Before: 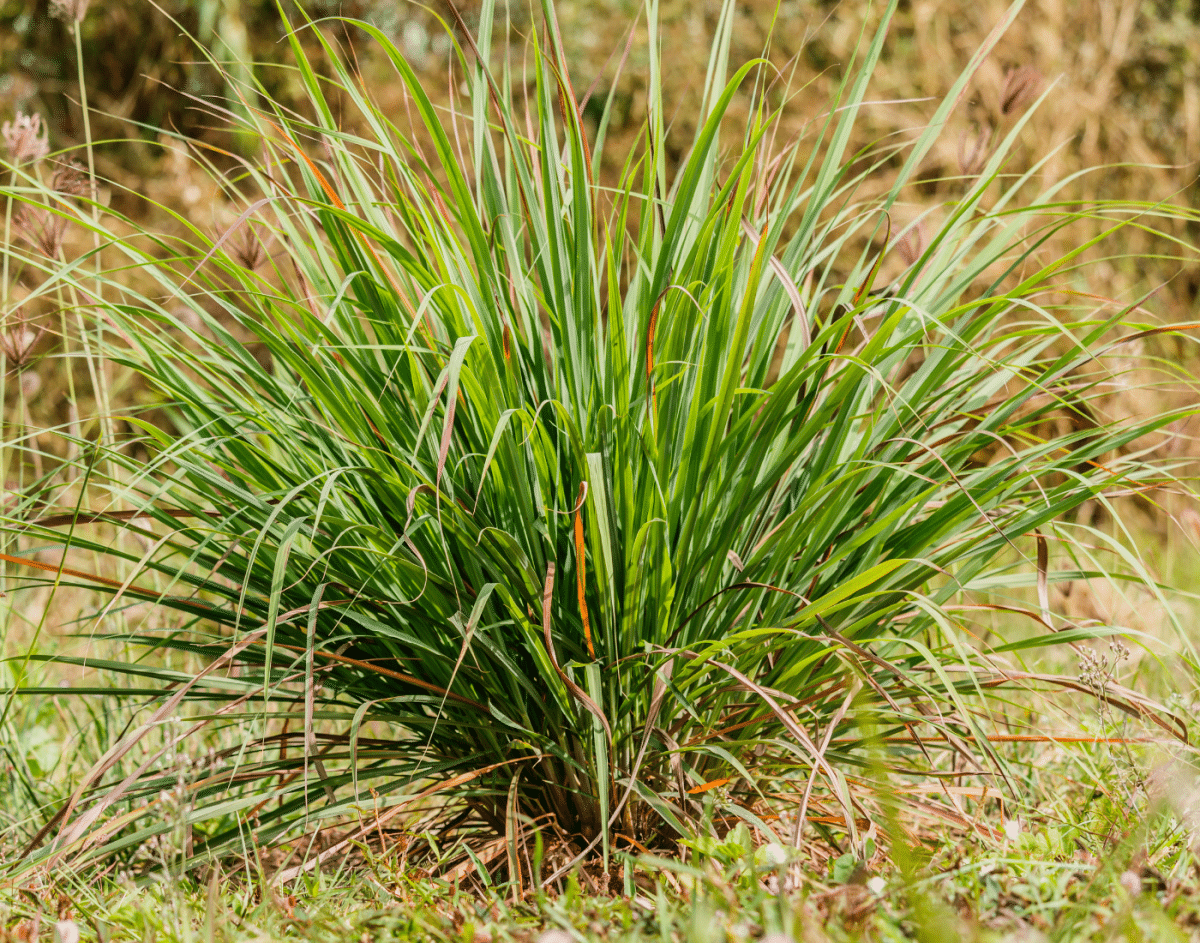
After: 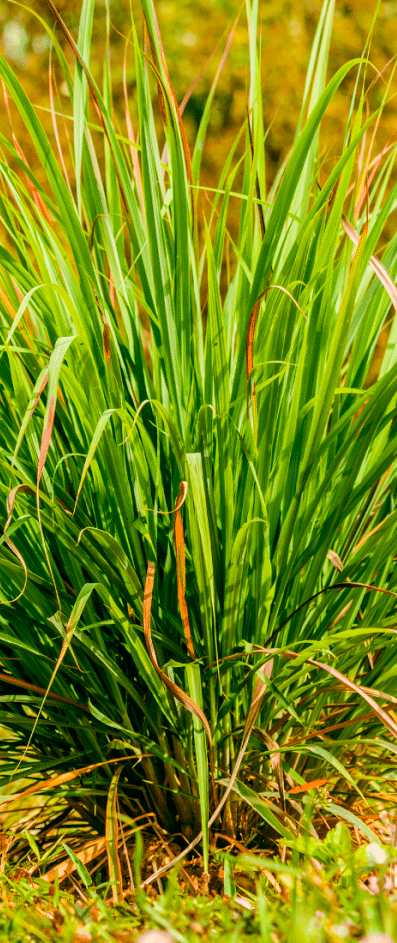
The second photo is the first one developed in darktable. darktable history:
exposure: exposure 0.202 EV, compensate exposure bias true, compensate highlight preservation false
crop: left 33.393%, right 33.489%
tone equalizer: edges refinement/feathering 500, mask exposure compensation -1.57 EV, preserve details guided filter
color balance rgb: global offset › luminance -0.33%, global offset › chroma 0.118%, global offset › hue 162.96°, linear chroma grading › global chroma 32.982%, perceptual saturation grading › global saturation 17.283%, global vibrance 40.8%
